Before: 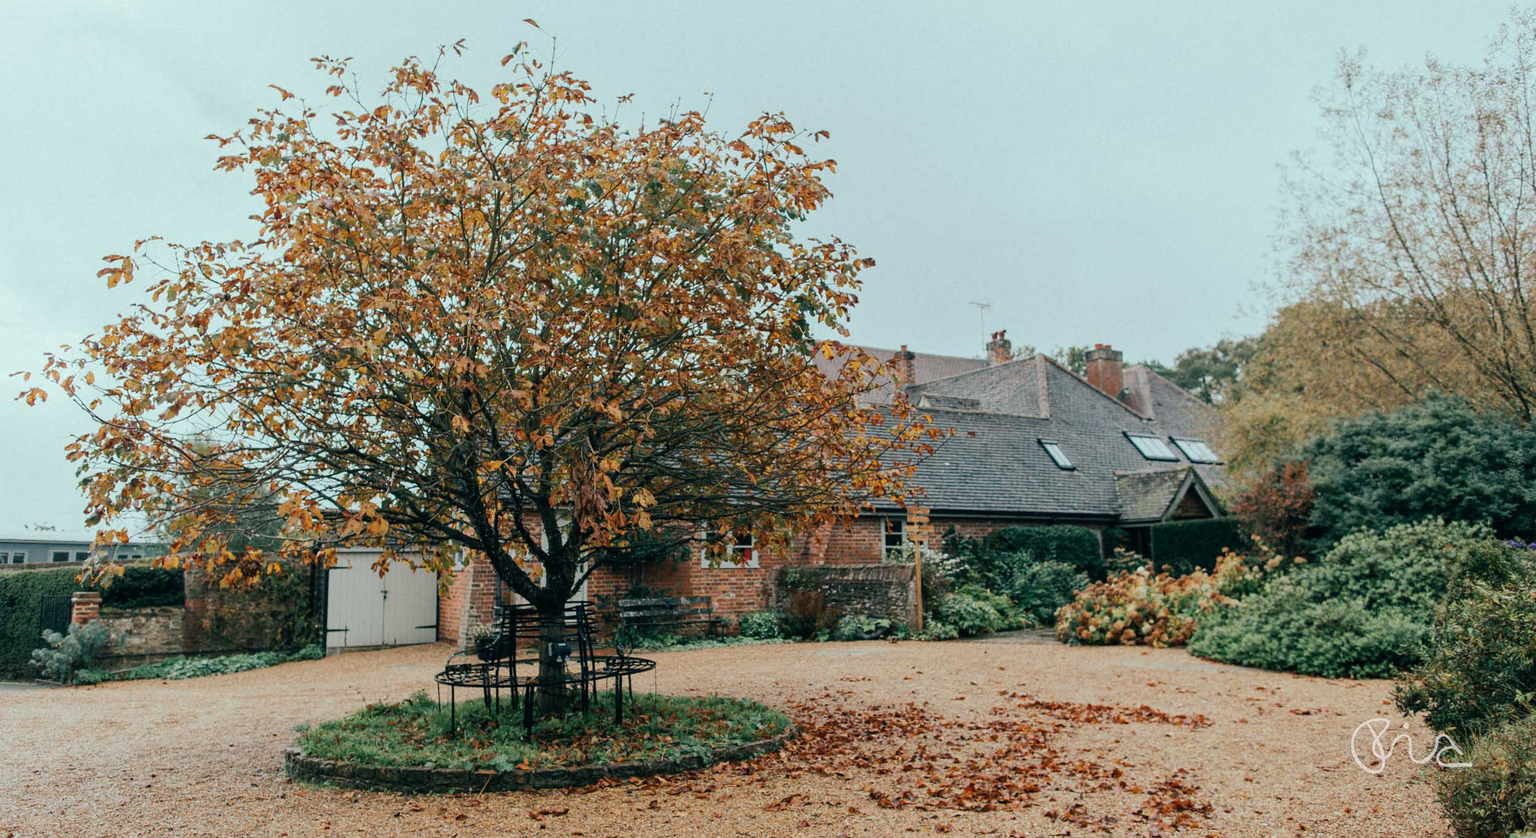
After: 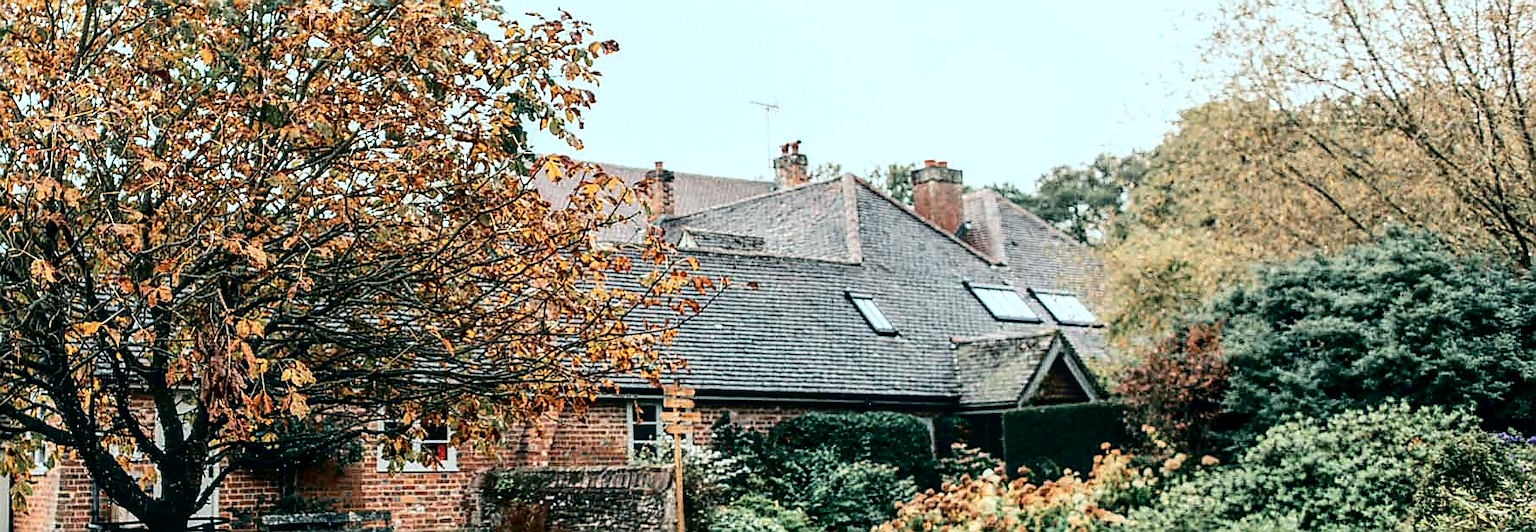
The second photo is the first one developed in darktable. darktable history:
sharpen: radius 1.399, amount 1.267, threshold 0.848
exposure: black level correction 0.001, exposure 0.5 EV, compensate exposure bias true, compensate highlight preservation false
local contrast: on, module defaults
crop and rotate: left 28.044%, top 27.354%, bottom 26.934%
tone curve: curves: ch0 [(0, 0) (0.003, 0.003) (0.011, 0.005) (0.025, 0.008) (0.044, 0.012) (0.069, 0.02) (0.1, 0.031) (0.136, 0.047) (0.177, 0.088) (0.224, 0.141) (0.277, 0.222) (0.335, 0.32) (0.399, 0.422) (0.468, 0.523) (0.543, 0.623) (0.623, 0.716) (0.709, 0.796) (0.801, 0.88) (0.898, 0.958) (1, 1)], color space Lab, independent channels, preserve colors none
